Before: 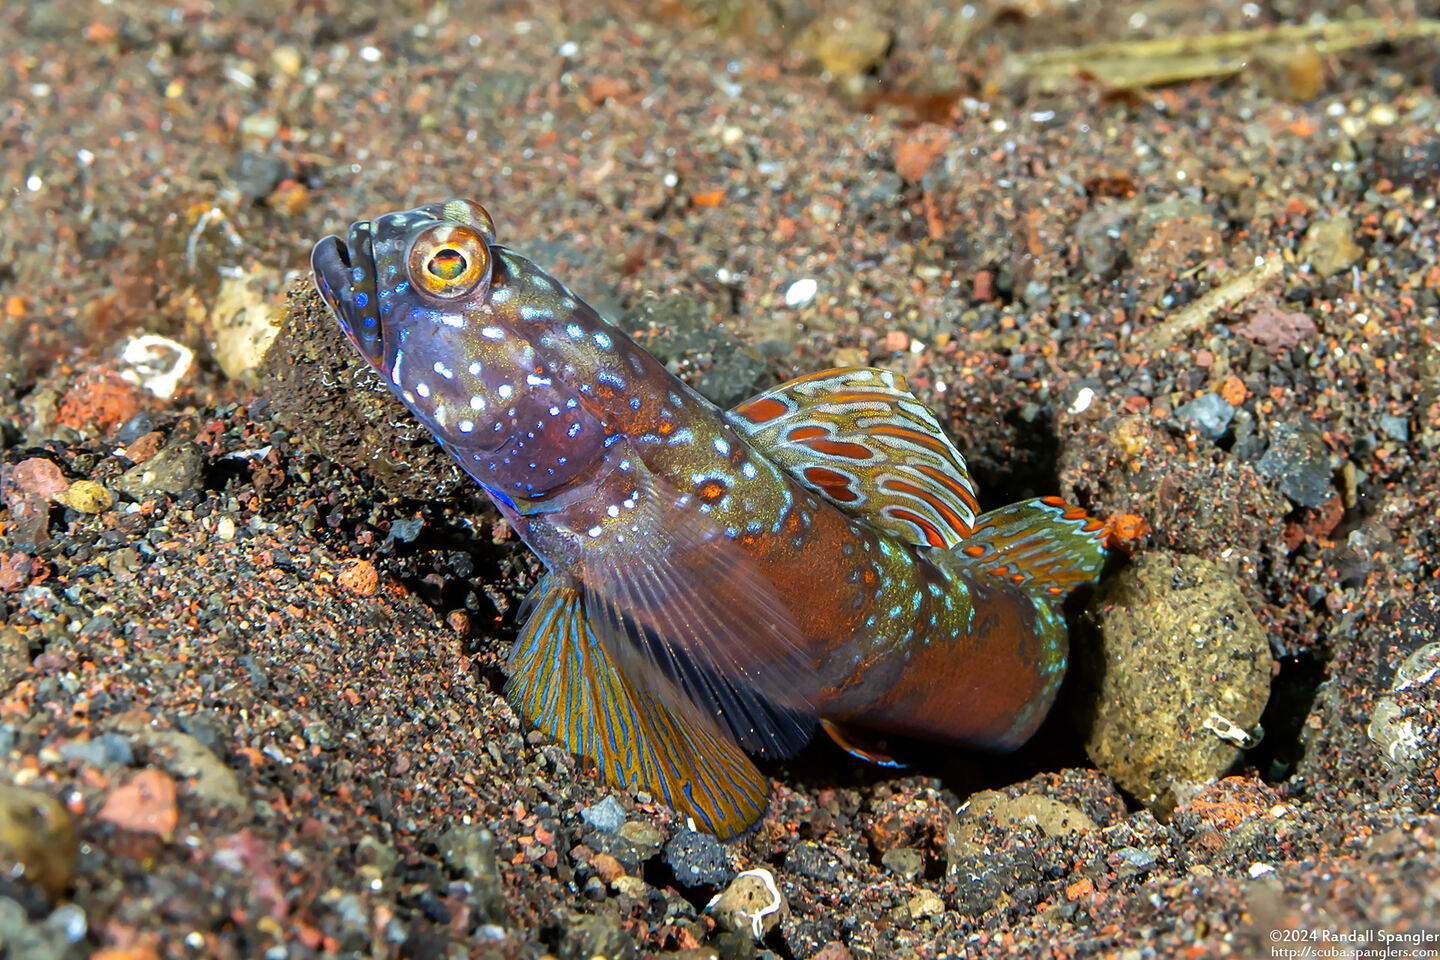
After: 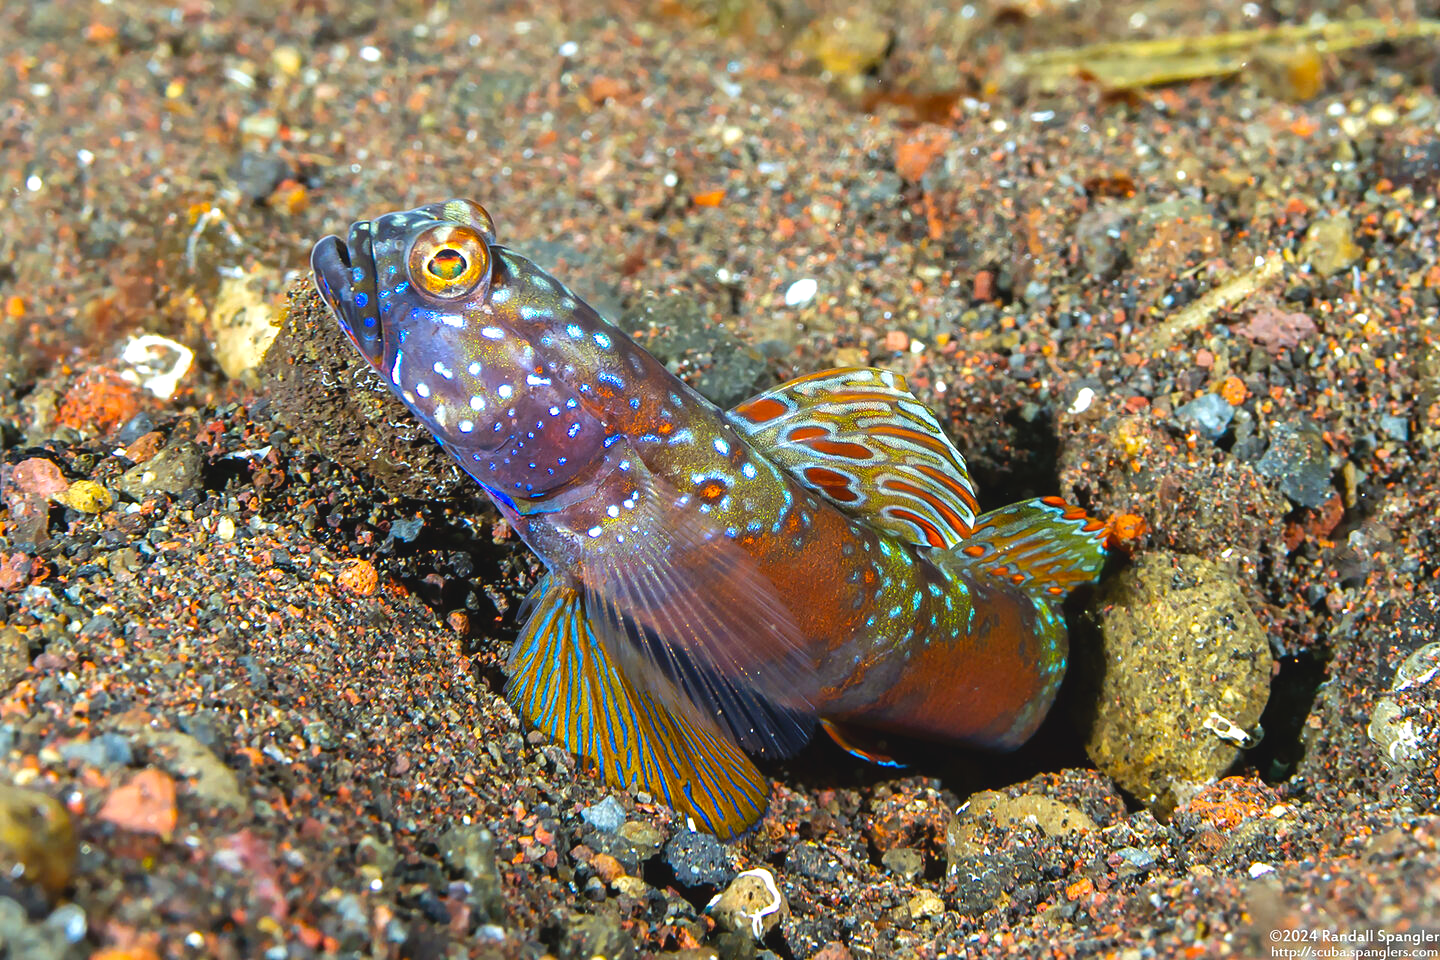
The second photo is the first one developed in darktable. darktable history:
color balance rgb: global offset › luminance 0.684%, perceptual saturation grading › global saturation 24.894%
exposure: exposure 0.2 EV, compensate highlight preservation false
